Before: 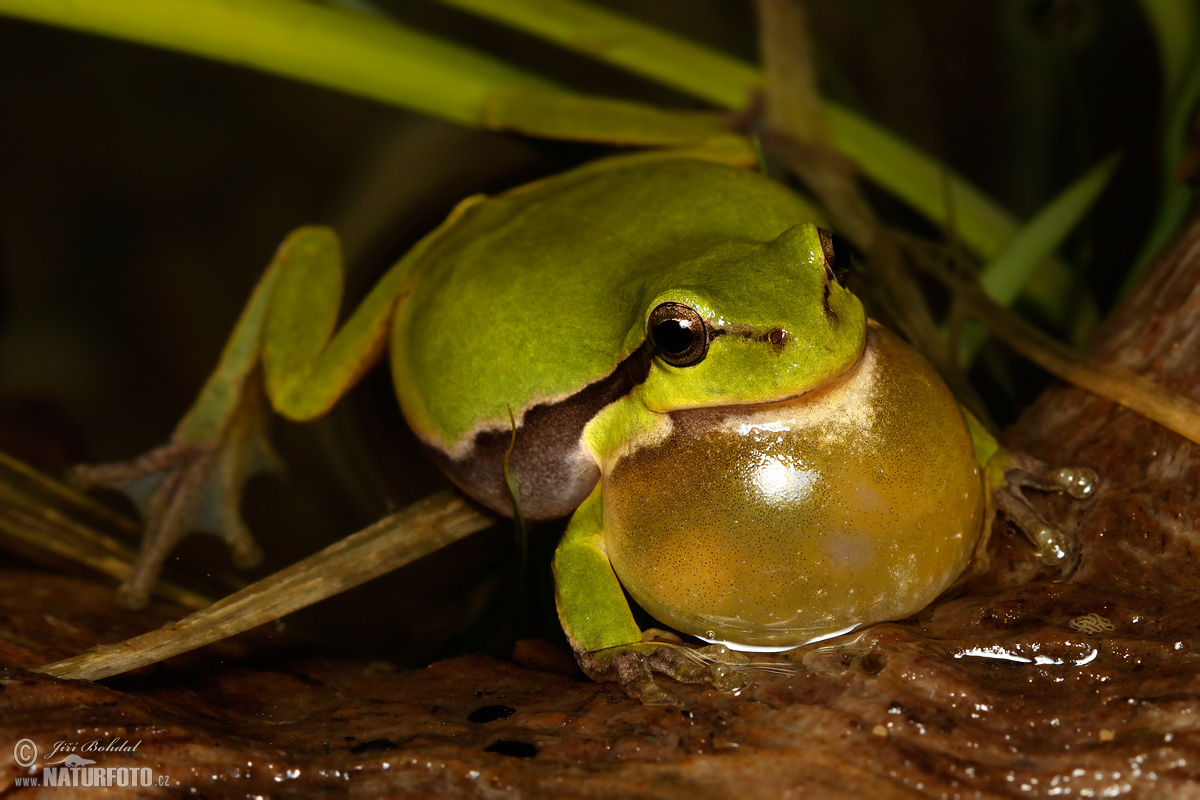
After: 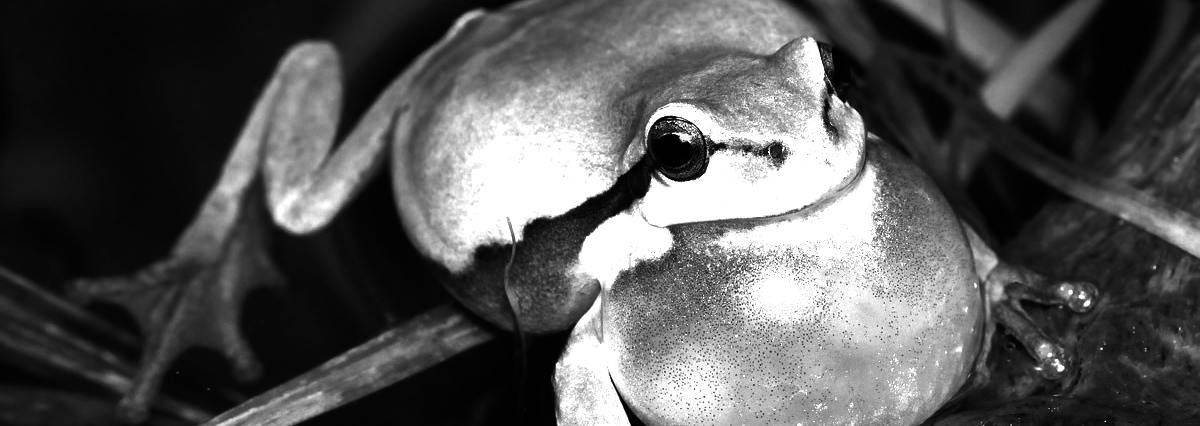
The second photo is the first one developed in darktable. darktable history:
contrast brightness saturation: contrast 0.215
color zones: curves: ch0 [(0, 0.554) (0.146, 0.662) (0.293, 0.86) (0.503, 0.774) (0.637, 0.106) (0.74, 0.072) (0.866, 0.488) (0.998, 0.569)]; ch1 [(0, 0) (0.143, 0) (0.286, 0) (0.429, 0) (0.571, 0) (0.714, 0) (0.857, 0)]
crop and rotate: top 23.319%, bottom 23.334%
